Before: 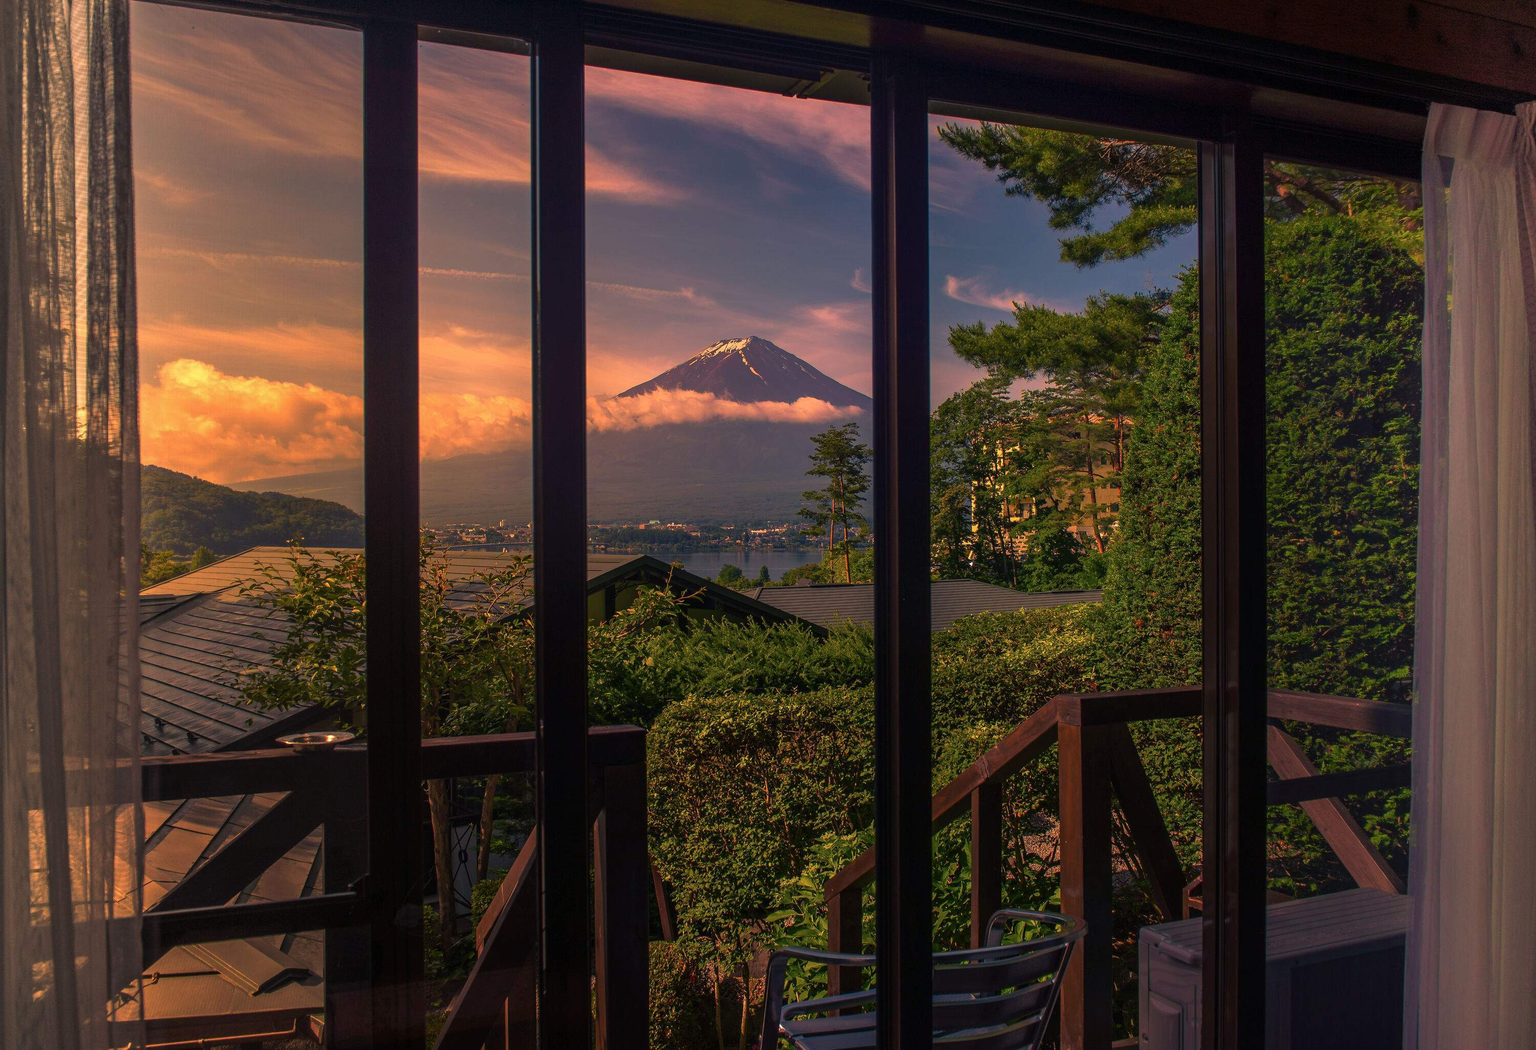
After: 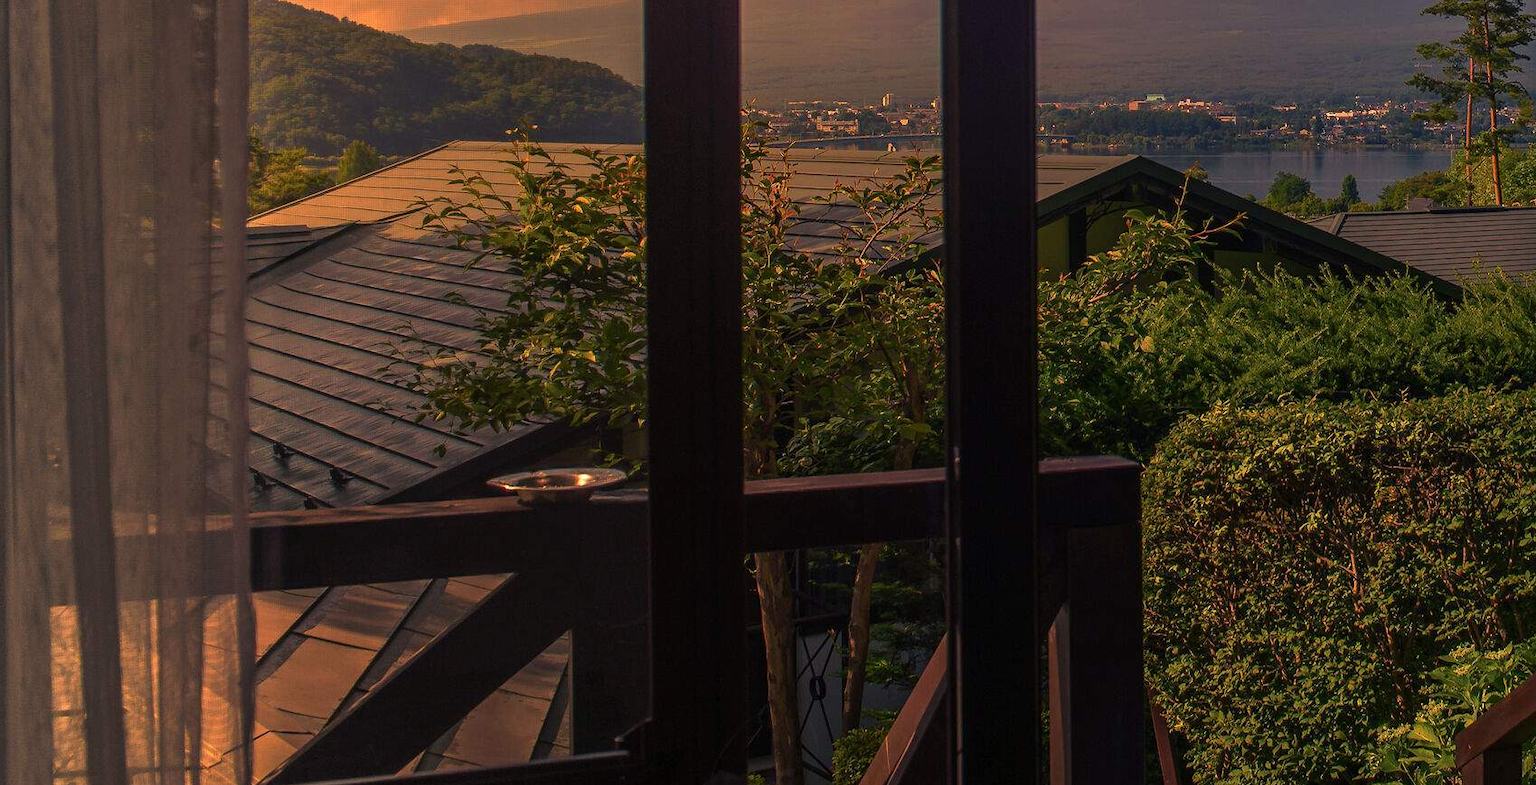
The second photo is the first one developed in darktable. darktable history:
crop: top 44.477%, right 43.336%, bottom 13.114%
